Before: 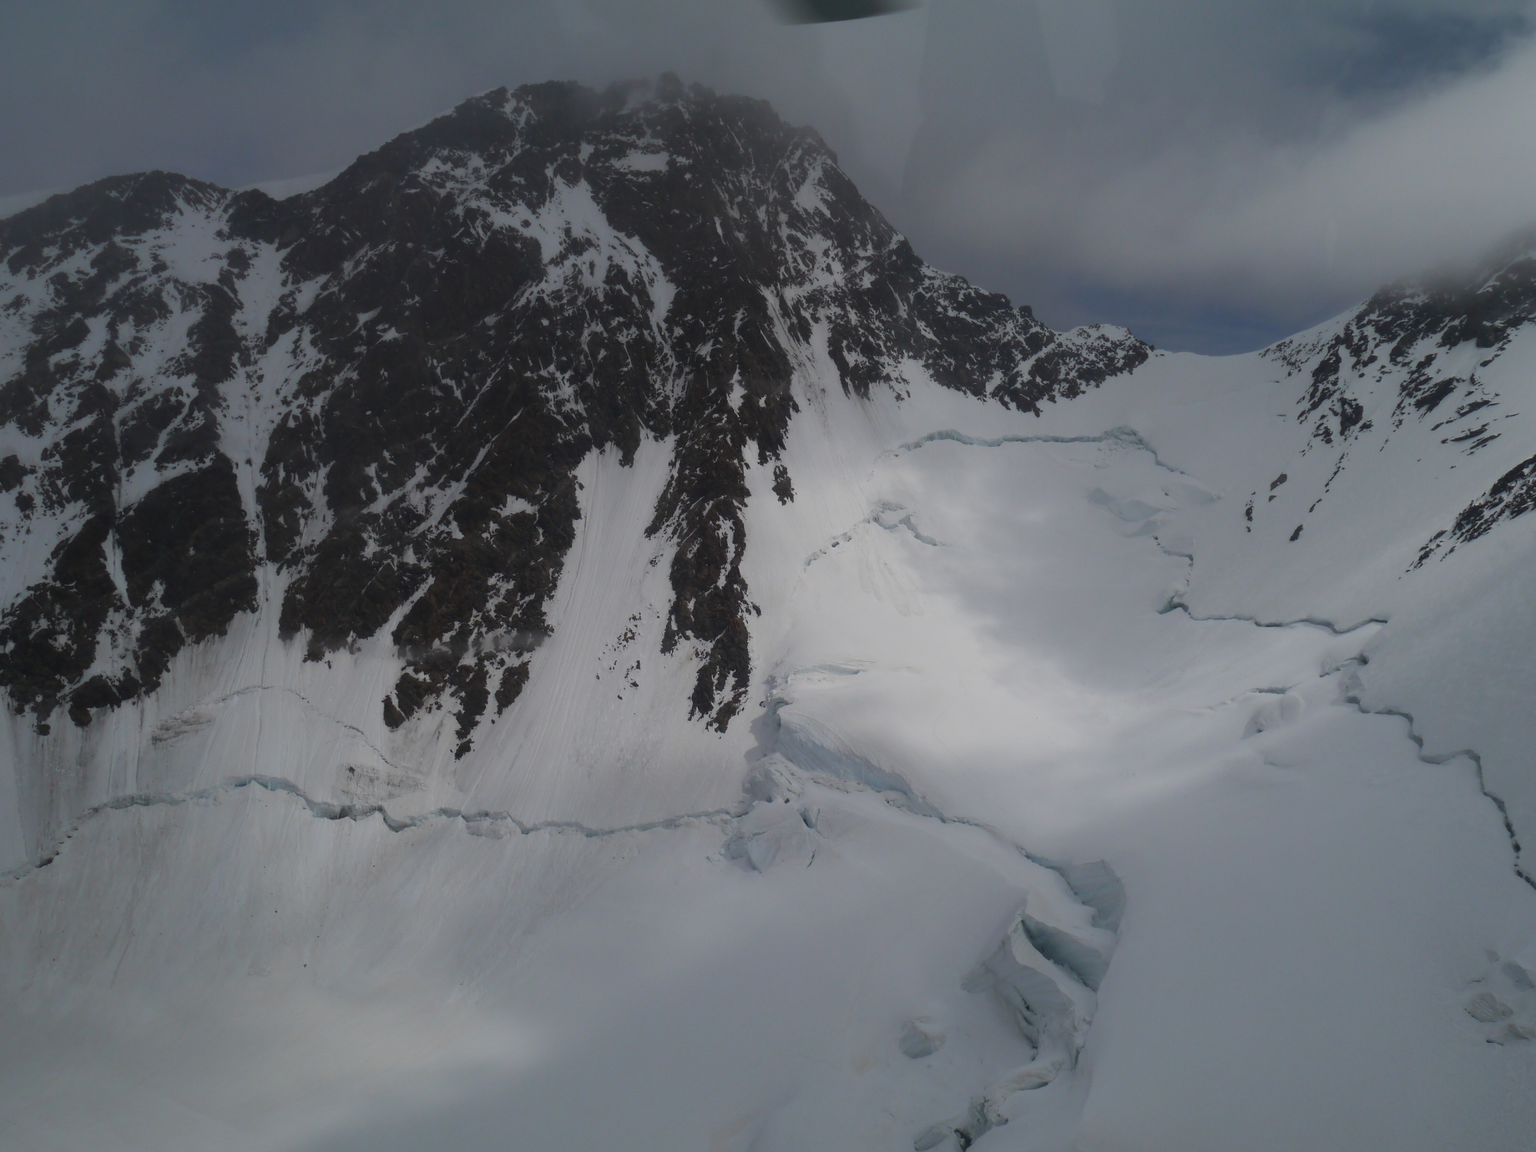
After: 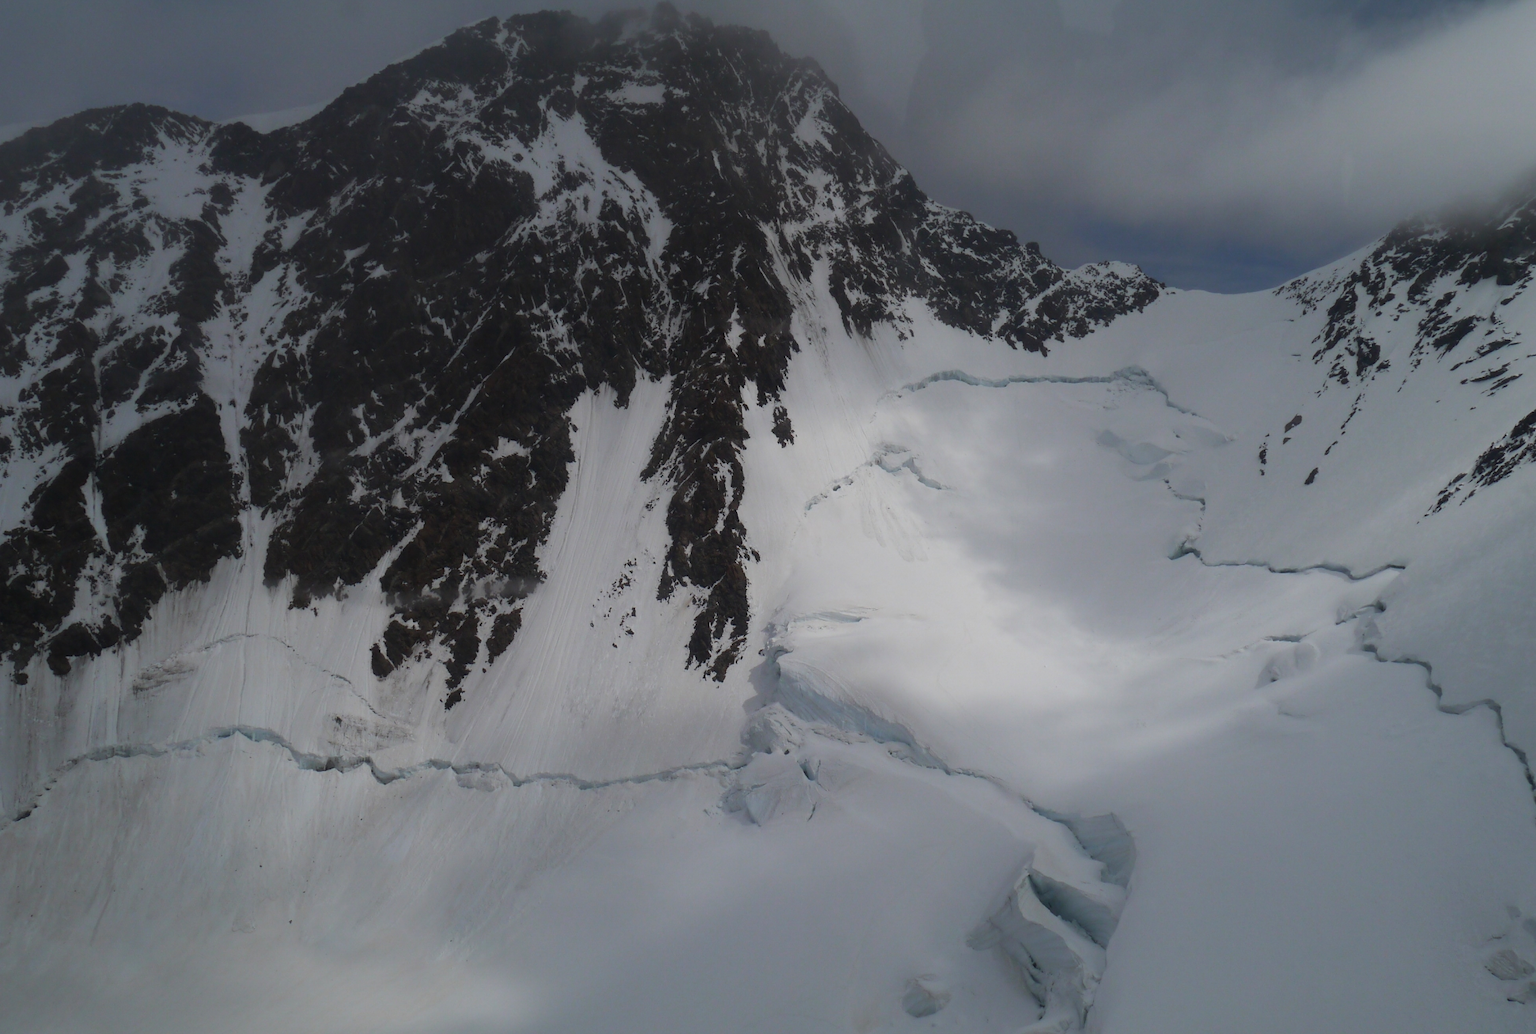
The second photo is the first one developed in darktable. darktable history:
color balance: contrast 10%
crop: left 1.507%, top 6.147%, right 1.379%, bottom 6.637%
